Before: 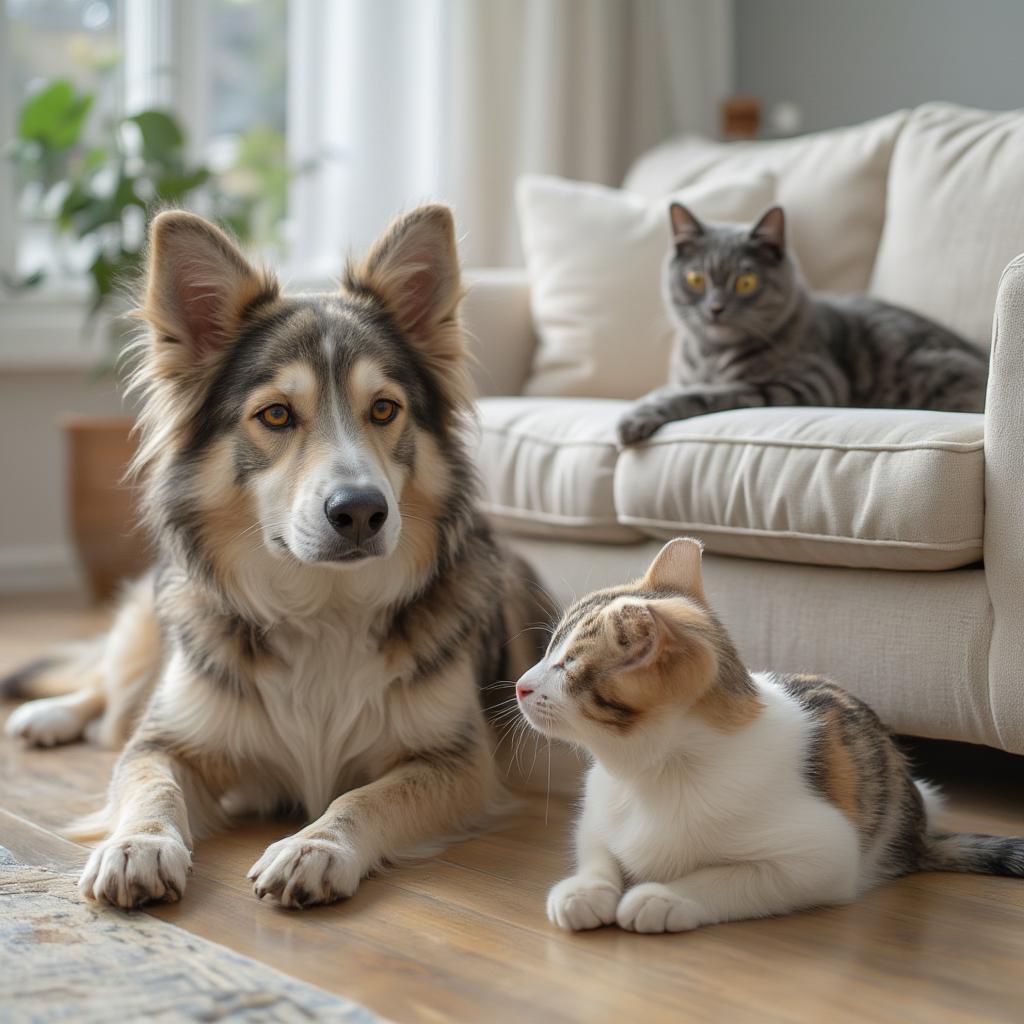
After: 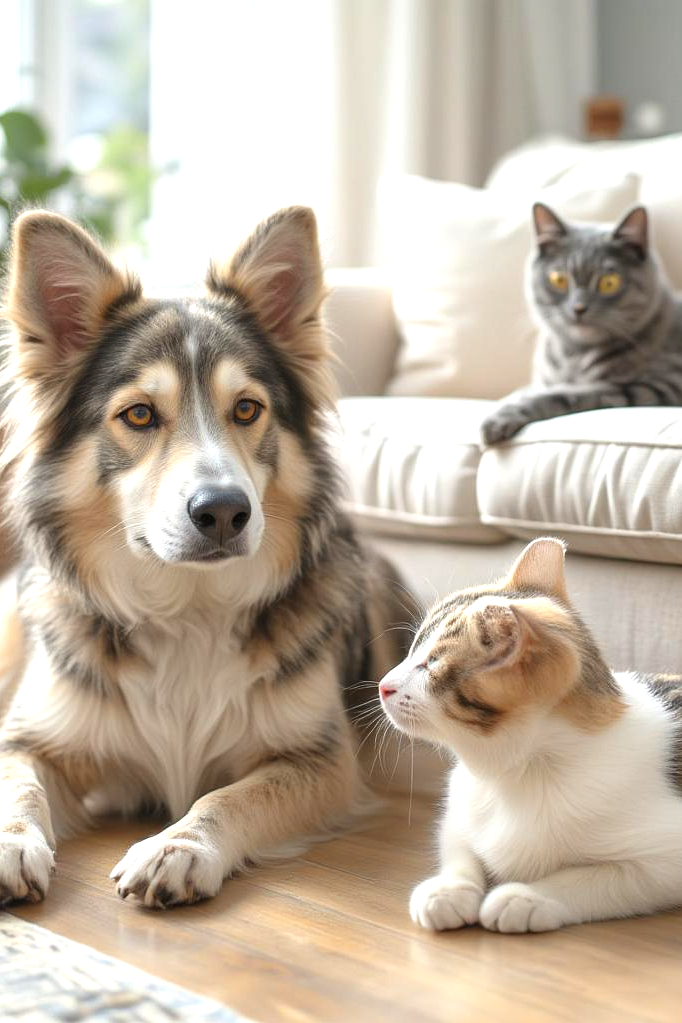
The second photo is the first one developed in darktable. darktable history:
crop and rotate: left 13.409%, right 19.924%
exposure: black level correction -0.001, exposure 0.9 EV, compensate exposure bias true, compensate highlight preservation false
